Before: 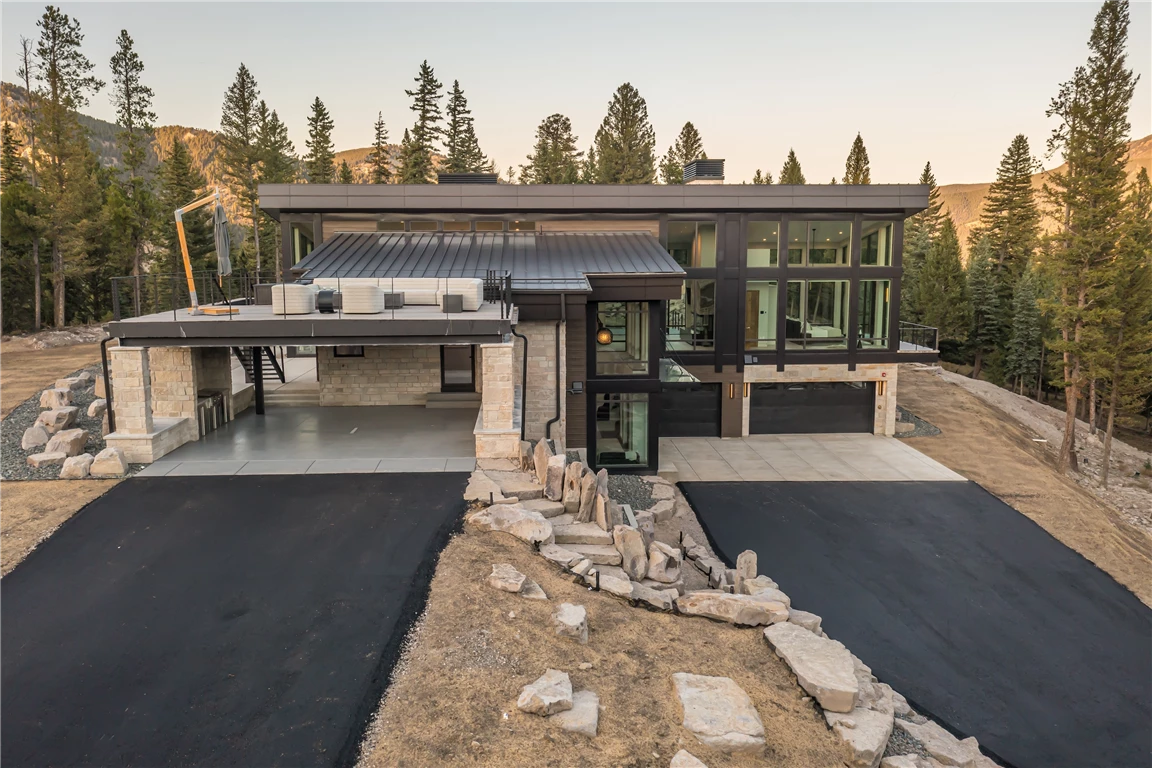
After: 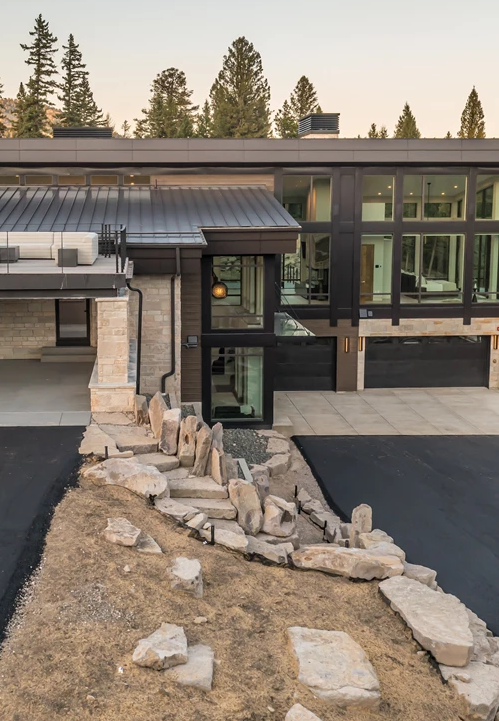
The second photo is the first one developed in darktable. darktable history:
crop: left 33.487%, top 6.023%, right 23.159%
